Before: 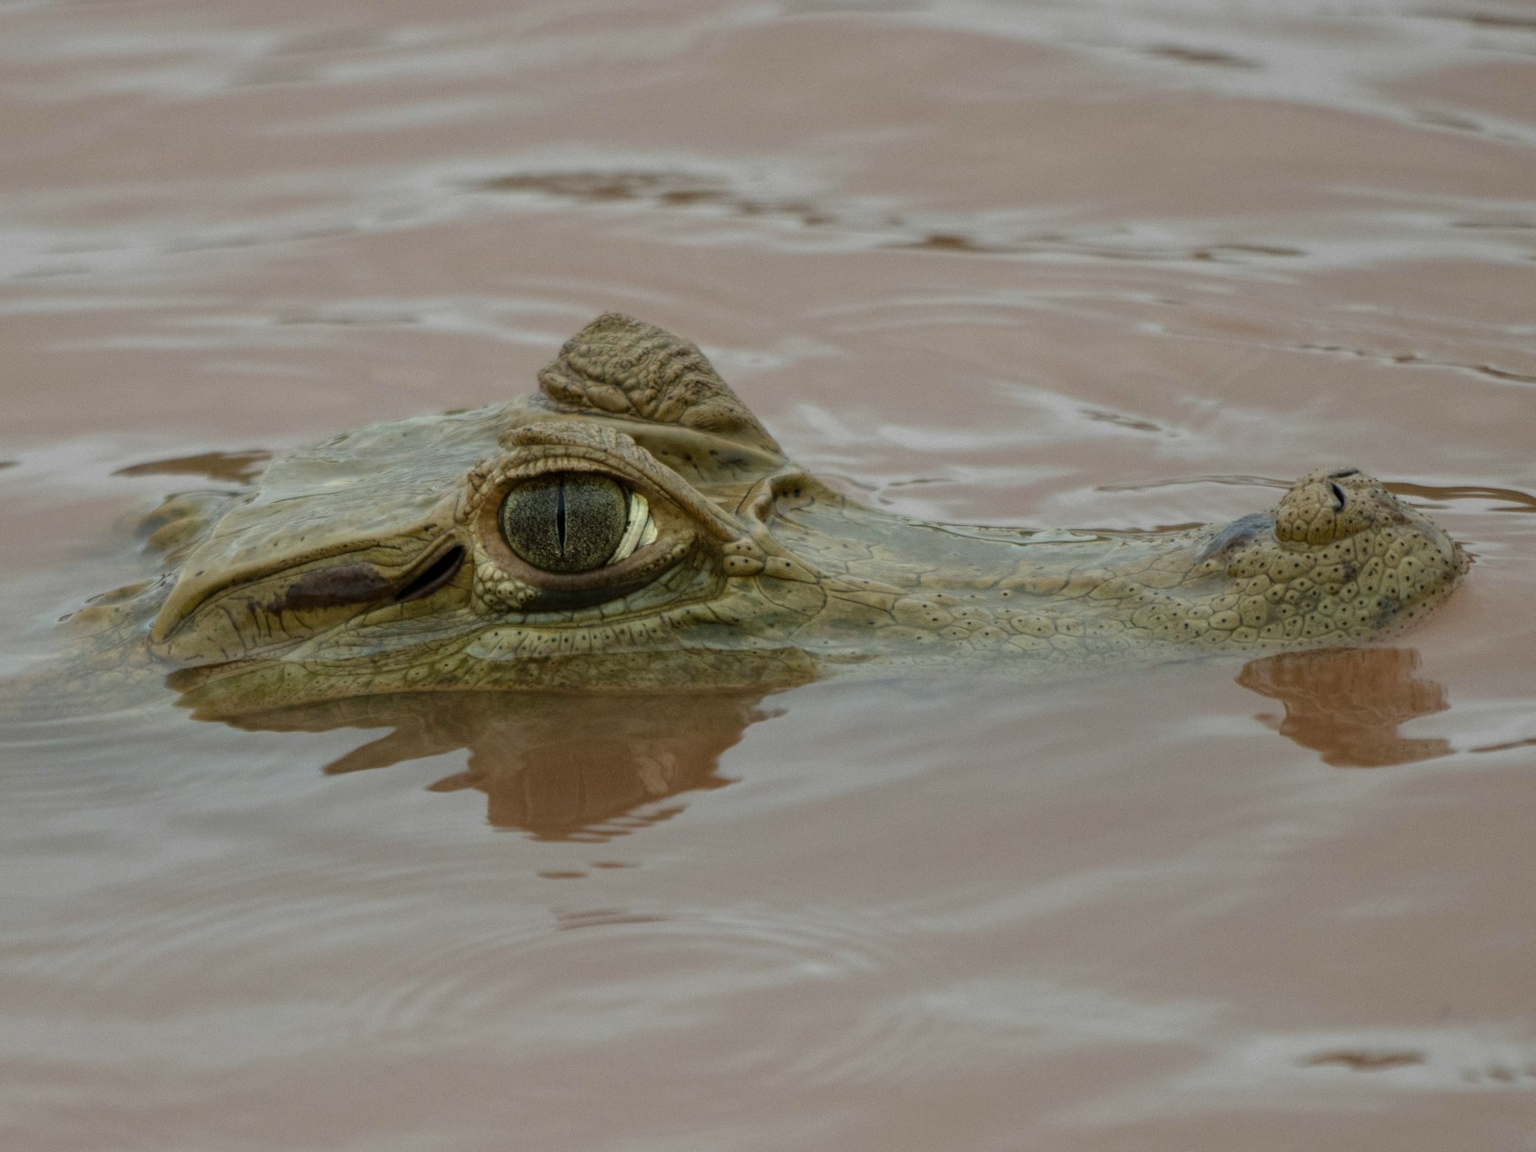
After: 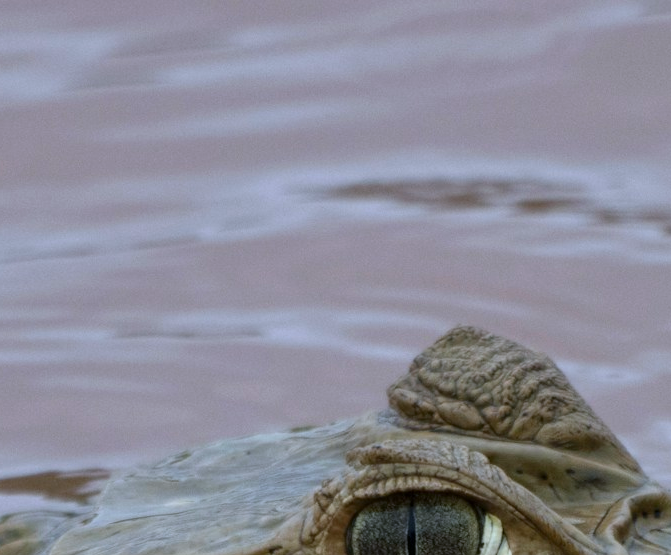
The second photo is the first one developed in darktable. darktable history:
contrast brightness saturation: contrast 0.1, brightness 0.02, saturation 0.02
crop and rotate: left 10.817%, top 0.062%, right 47.194%, bottom 53.626%
color calibration: illuminant as shot in camera, x 0.377, y 0.392, temperature 4169.3 K, saturation algorithm version 1 (2020)
